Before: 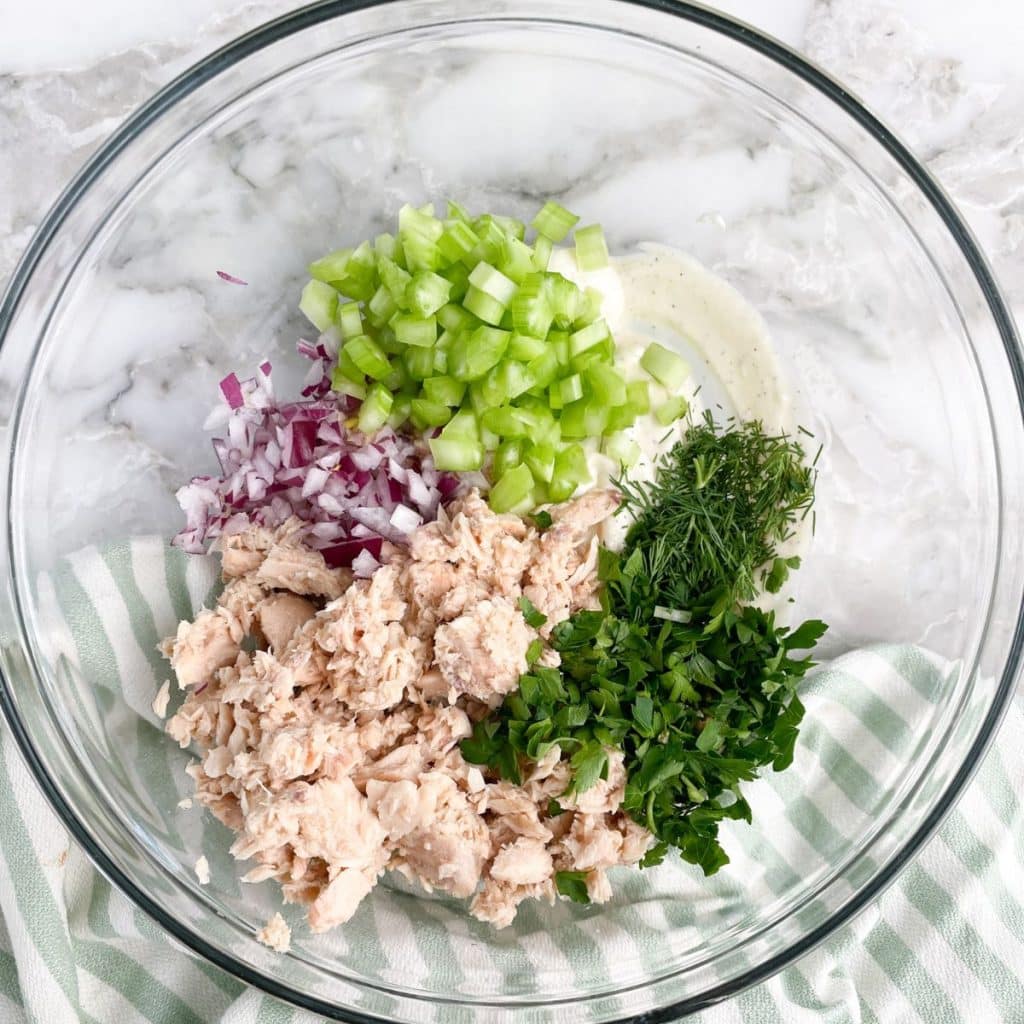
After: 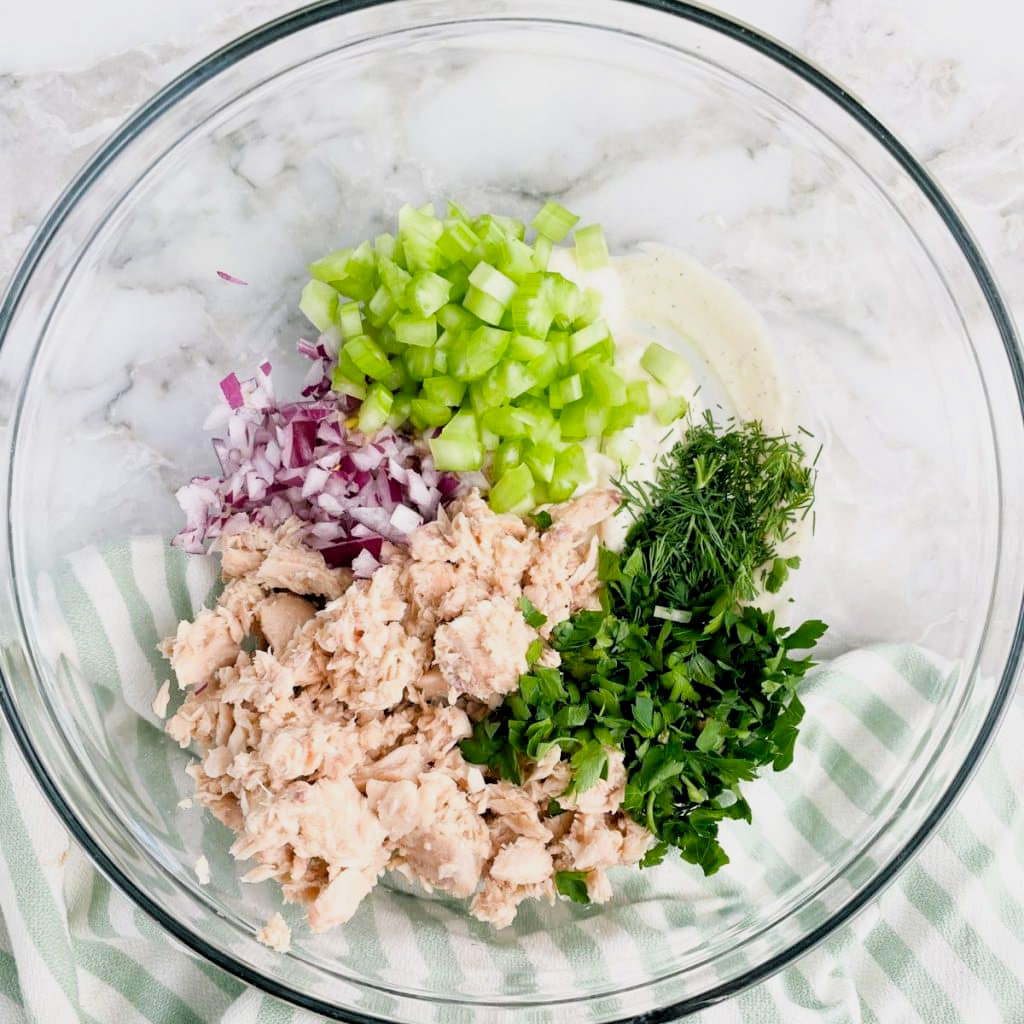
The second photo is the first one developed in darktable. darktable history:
color balance rgb: shadows lift › chroma 2.014%, shadows lift › hue 216.09°, perceptual saturation grading › global saturation 0.486%, perceptual brilliance grading › global brilliance 12.644%, global vibrance 20%
filmic rgb: black relative exposure -7.61 EV, white relative exposure 4.65 EV, target black luminance 0%, hardness 3.51, latitude 50.28%, contrast 1.032, highlights saturation mix 9.1%, shadows ↔ highlights balance -0.152%
